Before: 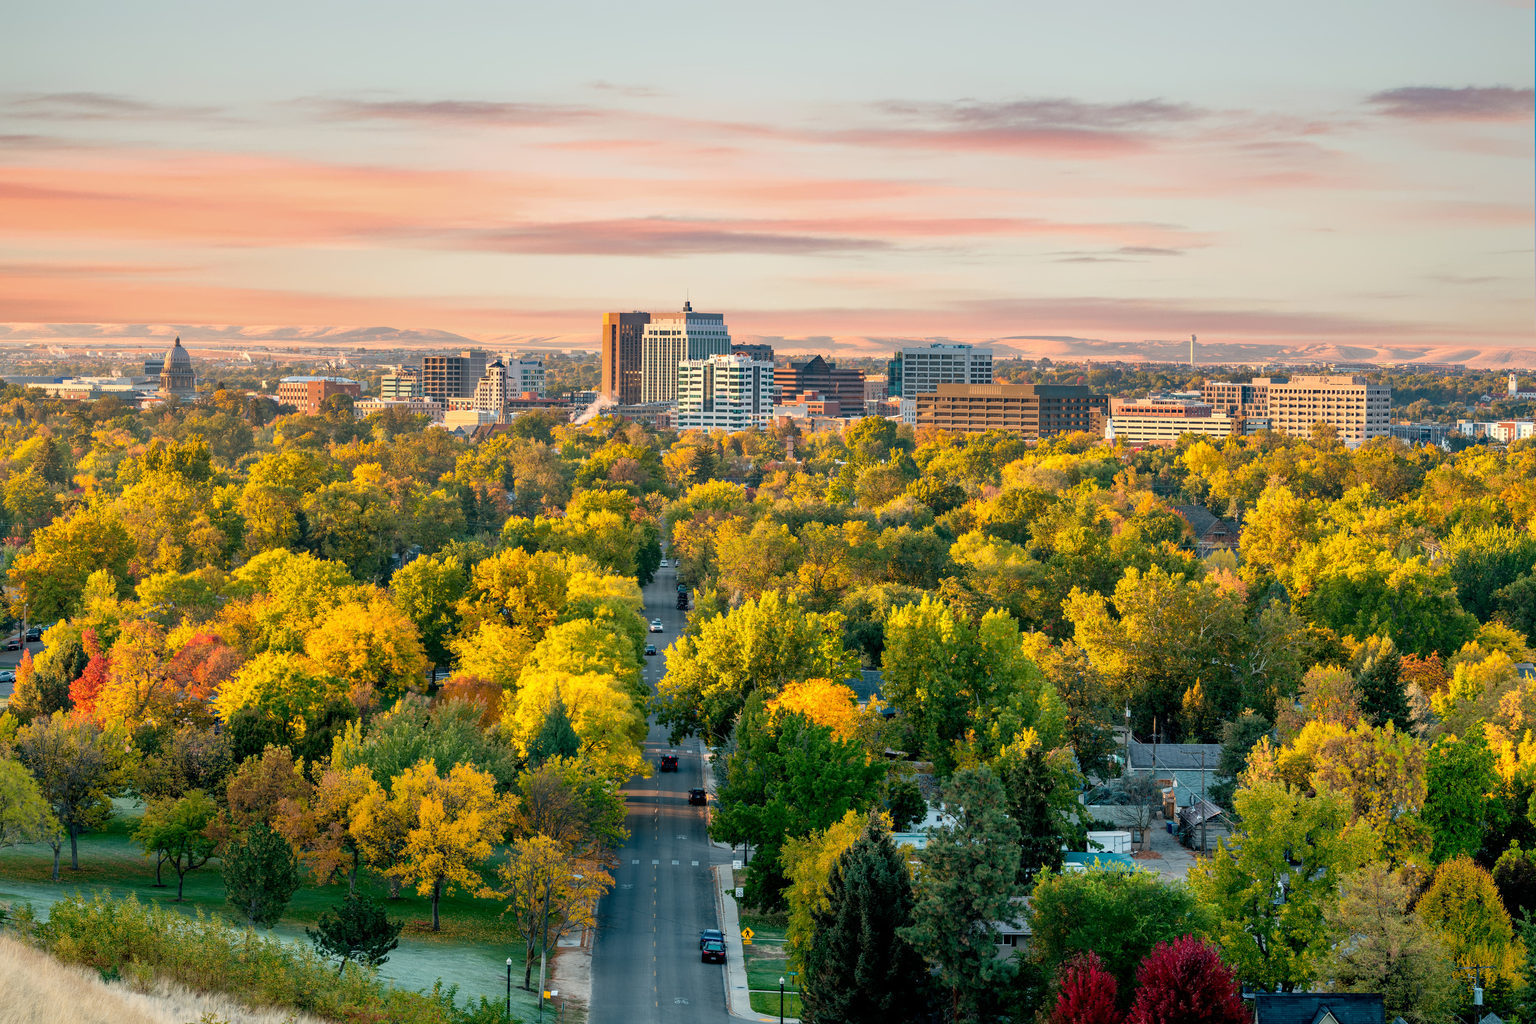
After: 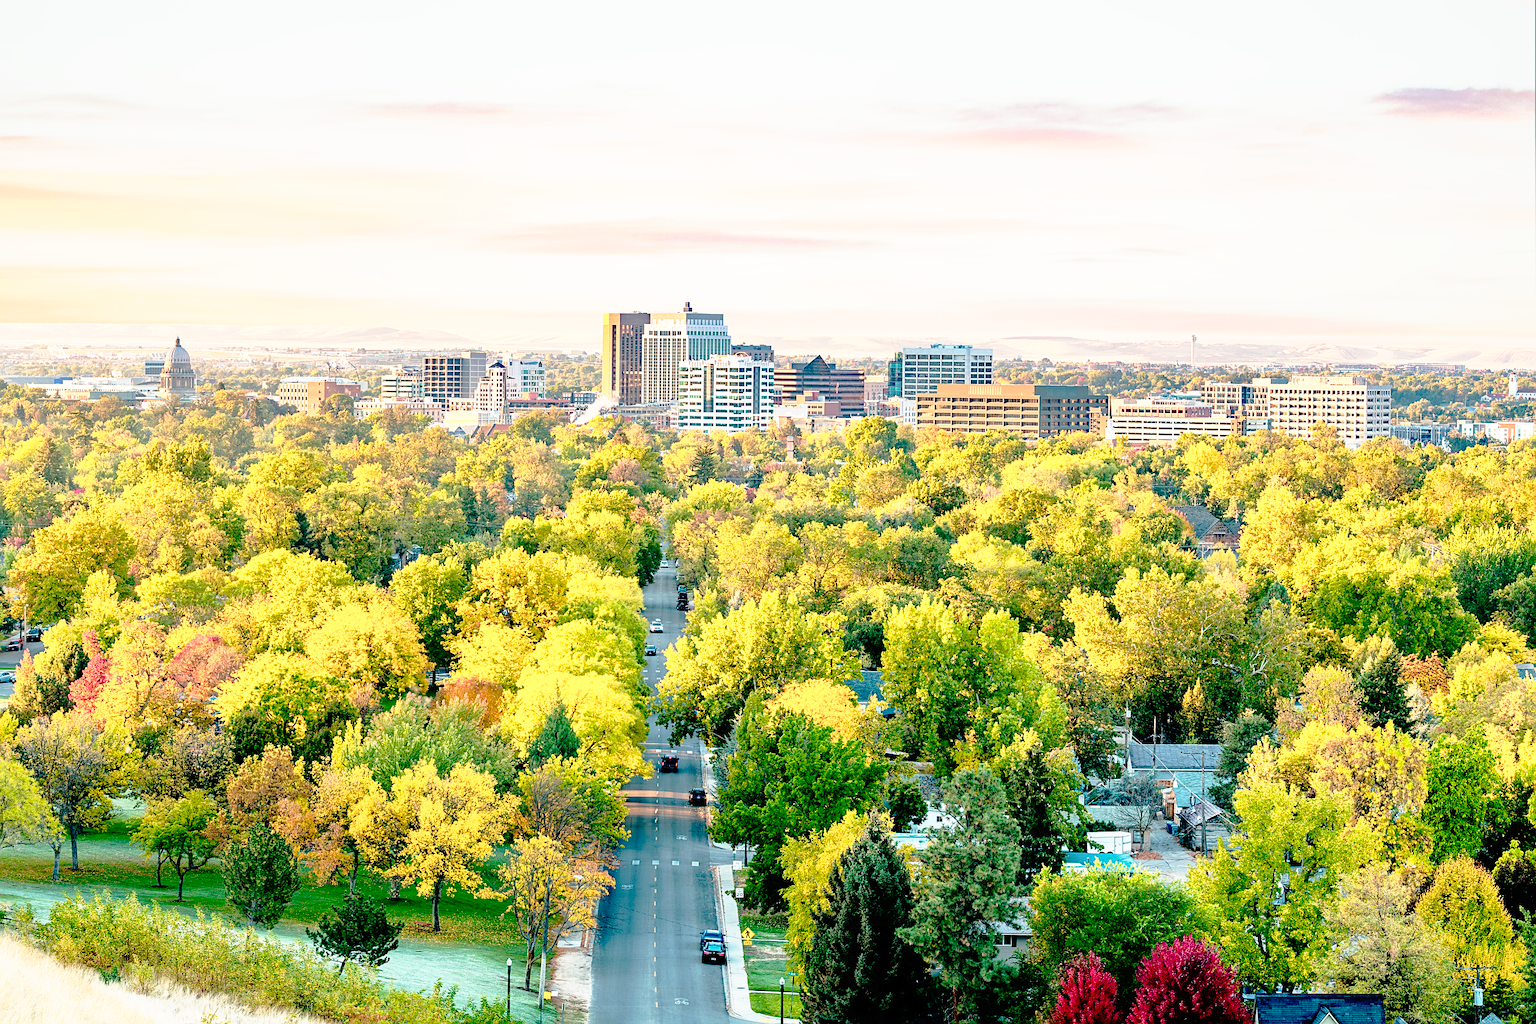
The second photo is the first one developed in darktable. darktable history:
color calibration: output R [0.994, 0.059, -0.119, 0], output G [-0.036, 1.09, -0.119, 0], output B [0.078, -0.108, 0.961, 0], illuminant same as pipeline (D50), adaptation none (bypass), x 0.333, y 0.333, temperature 5015.27 K
sharpen: on, module defaults
base curve: curves: ch0 [(0, 0) (0.012, 0.01) (0.073, 0.168) (0.31, 0.711) (0.645, 0.957) (1, 1)], preserve colors none
tone curve: curves: ch0 [(0, 0) (0.003, 0.007) (0.011, 0.011) (0.025, 0.021) (0.044, 0.04) (0.069, 0.07) (0.1, 0.129) (0.136, 0.187) (0.177, 0.254) (0.224, 0.325) (0.277, 0.398) (0.335, 0.461) (0.399, 0.513) (0.468, 0.571) (0.543, 0.624) (0.623, 0.69) (0.709, 0.777) (0.801, 0.86) (0.898, 0.953) (1, 1)], preserve colors none
